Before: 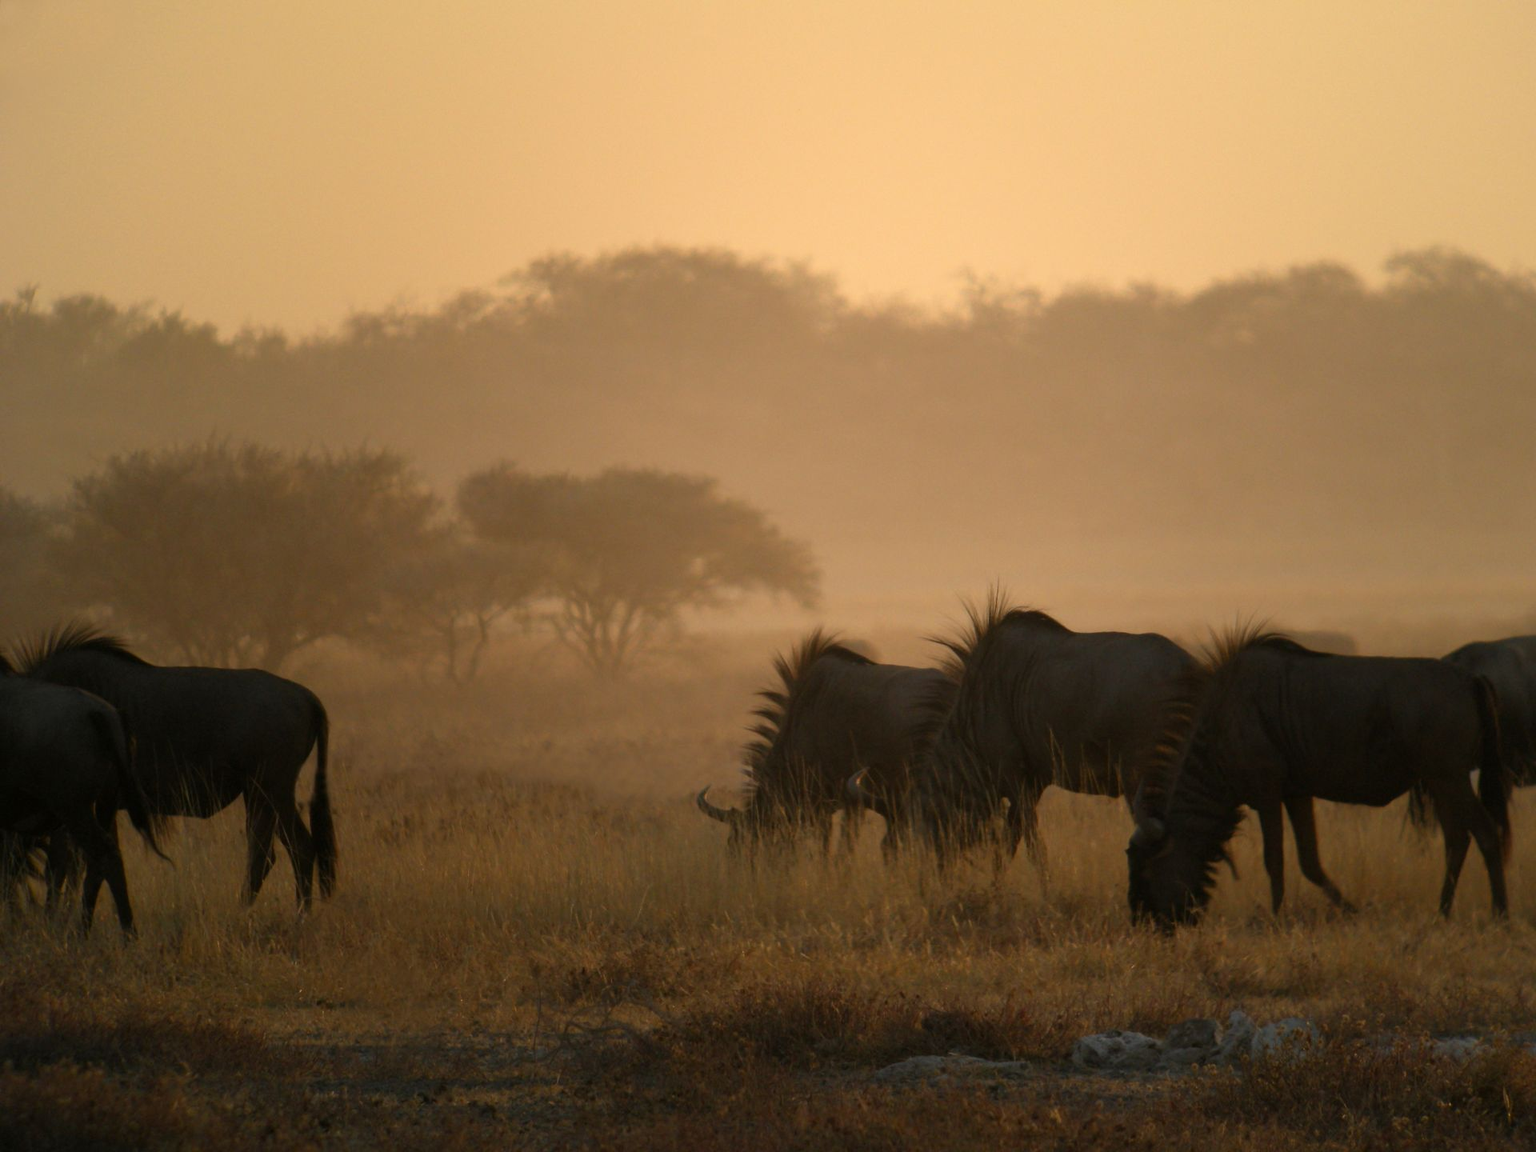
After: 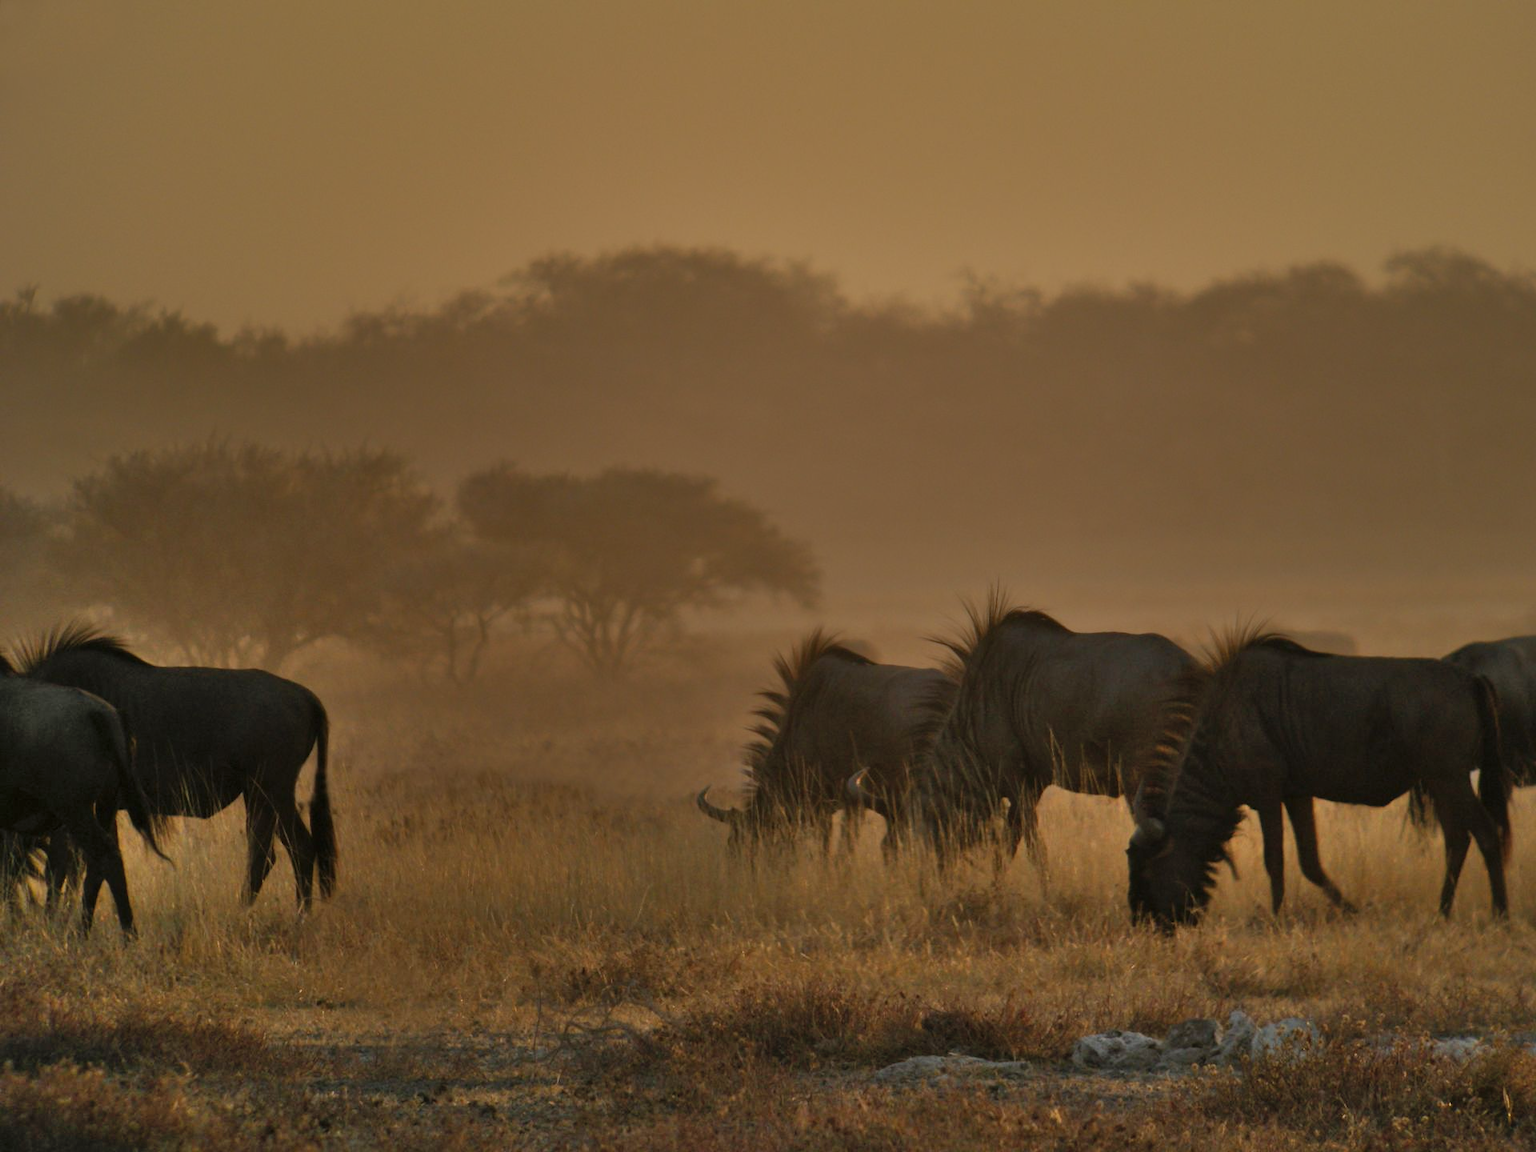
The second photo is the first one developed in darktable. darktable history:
shadows and highlights: shadows 78.97, white point adjustment -9.13, highlights -61.44, soften with gaussian
tone equalizer: -8 EV -0.006 EV, -7 EV 0.036 EV, -6 EV -0.005 EV, -5 EV 0.003 EV, -4 EV -0.042 EV, -3 EV -0.235 EV, -2 EV -0.652 EV, -1 EV -0.986 EV, +0 EV -0.985 EV
